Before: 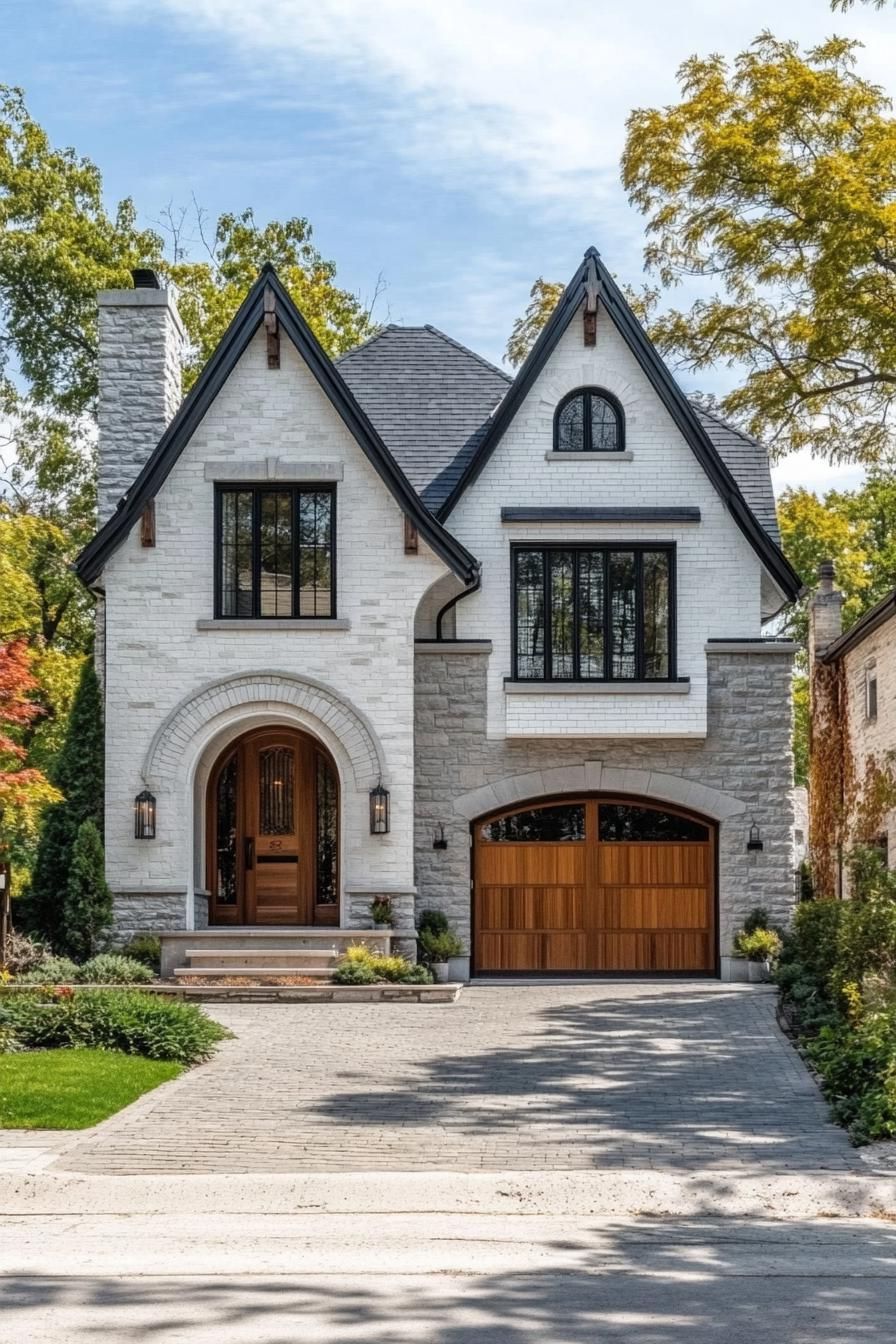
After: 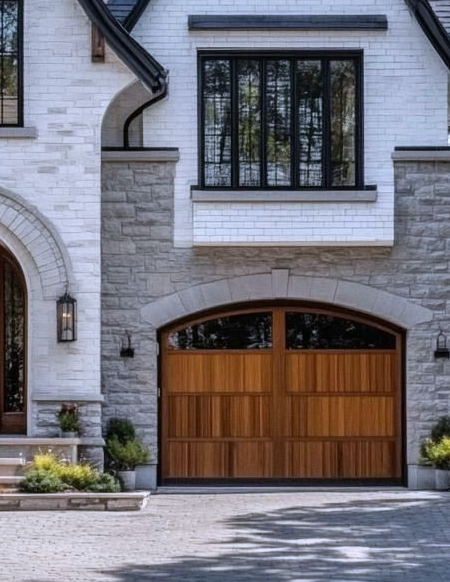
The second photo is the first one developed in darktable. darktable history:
white balance: red 0.967, blue 1.119, emerald 0.756
crop: left 35.03%, top 36.625%, right 14.663%, bottom 20.057%
